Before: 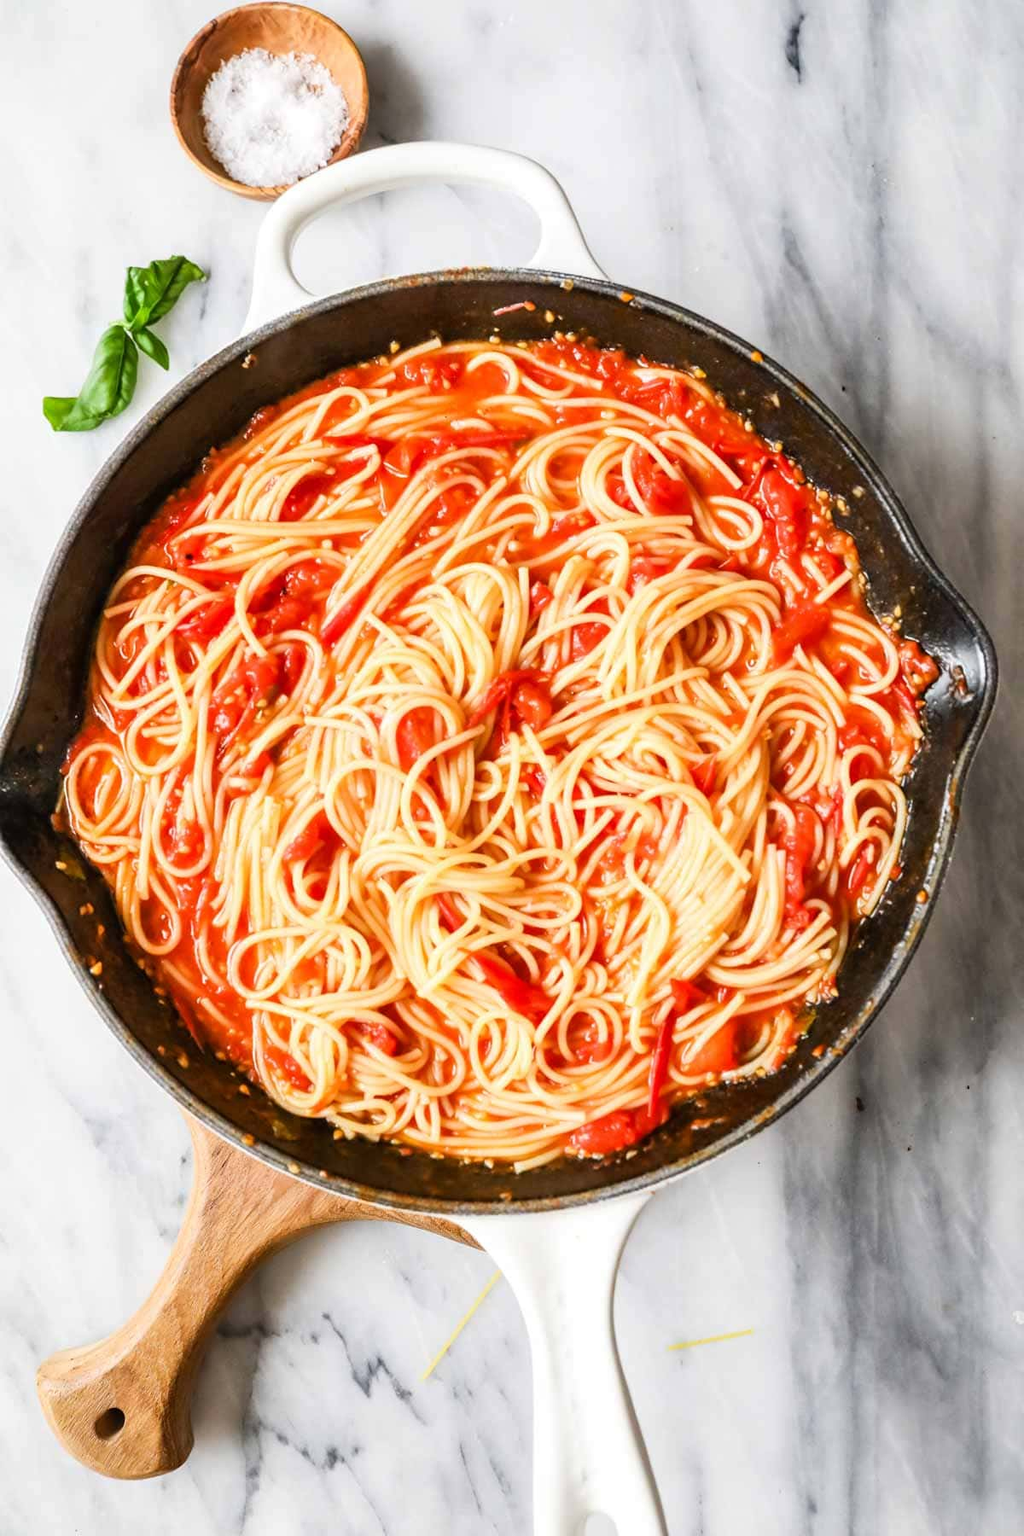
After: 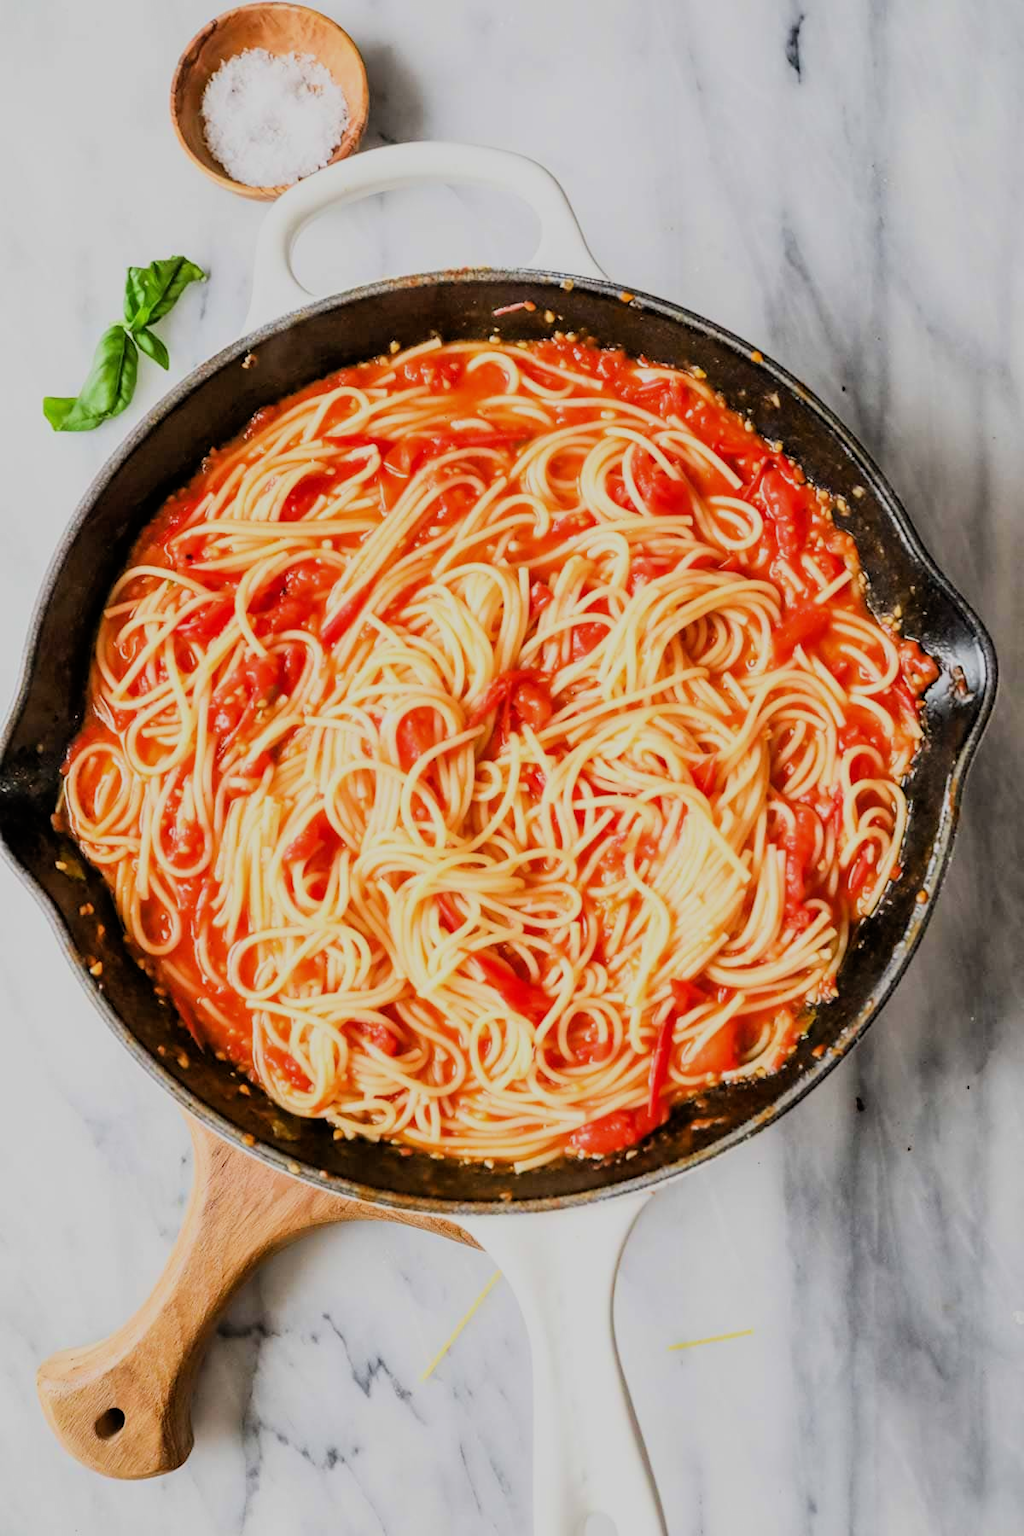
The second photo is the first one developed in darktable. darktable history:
filmic rgb: black relative exposure -7.11 EV, white relative exposure 5.36 EV, hardness 3.03, color science v6 (2022)
